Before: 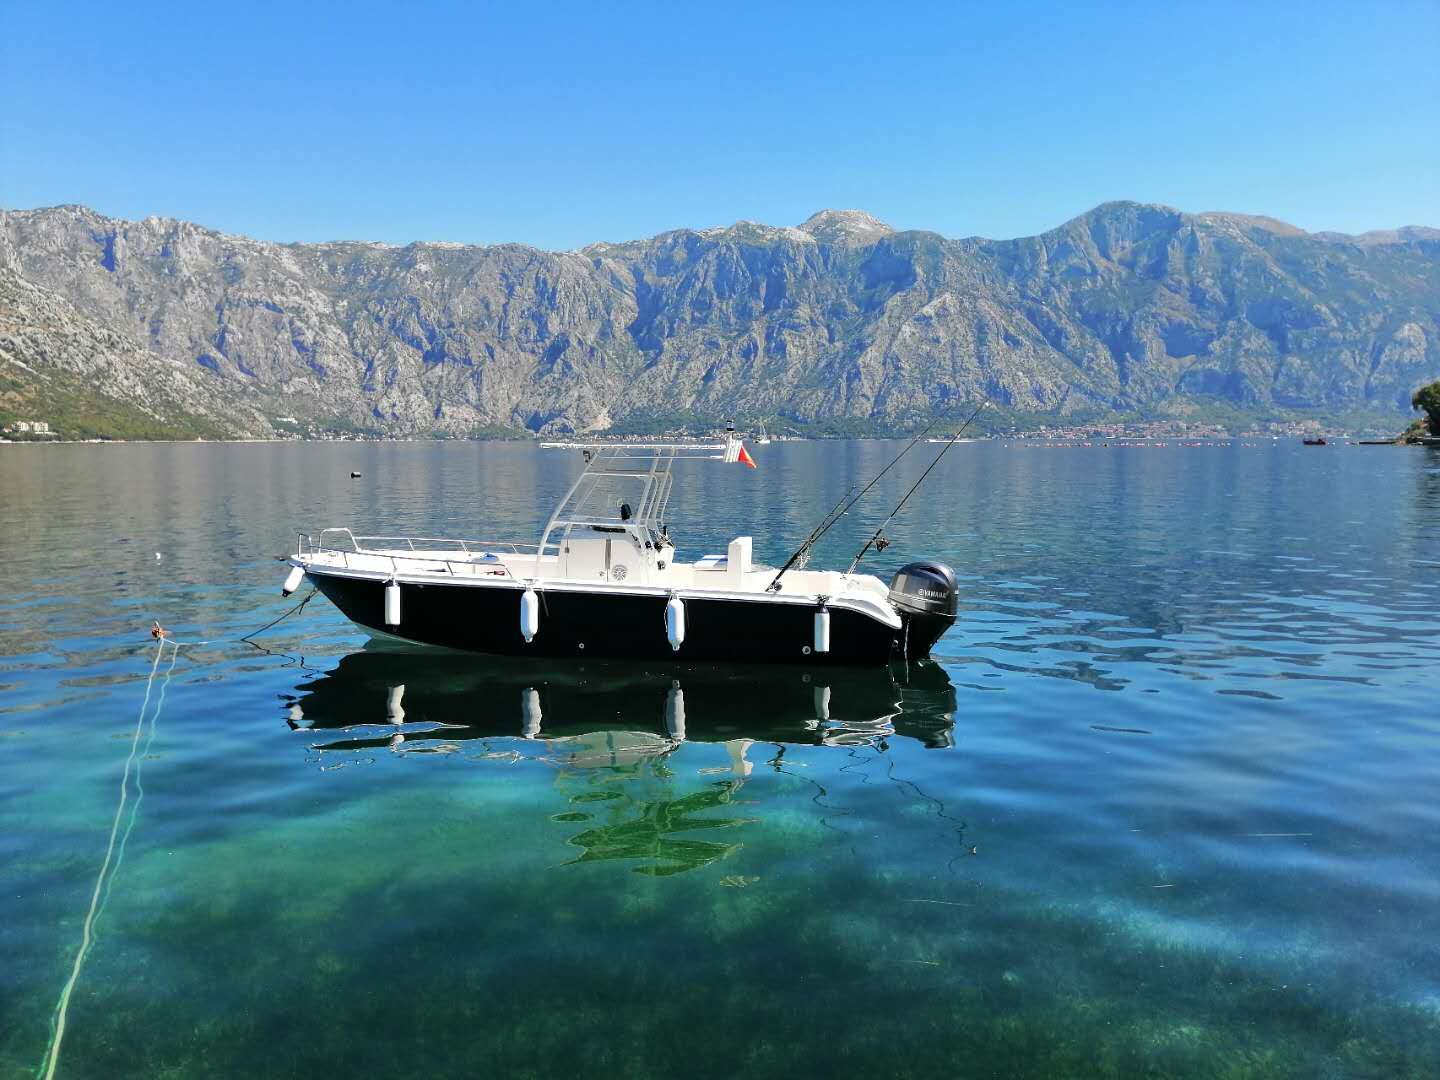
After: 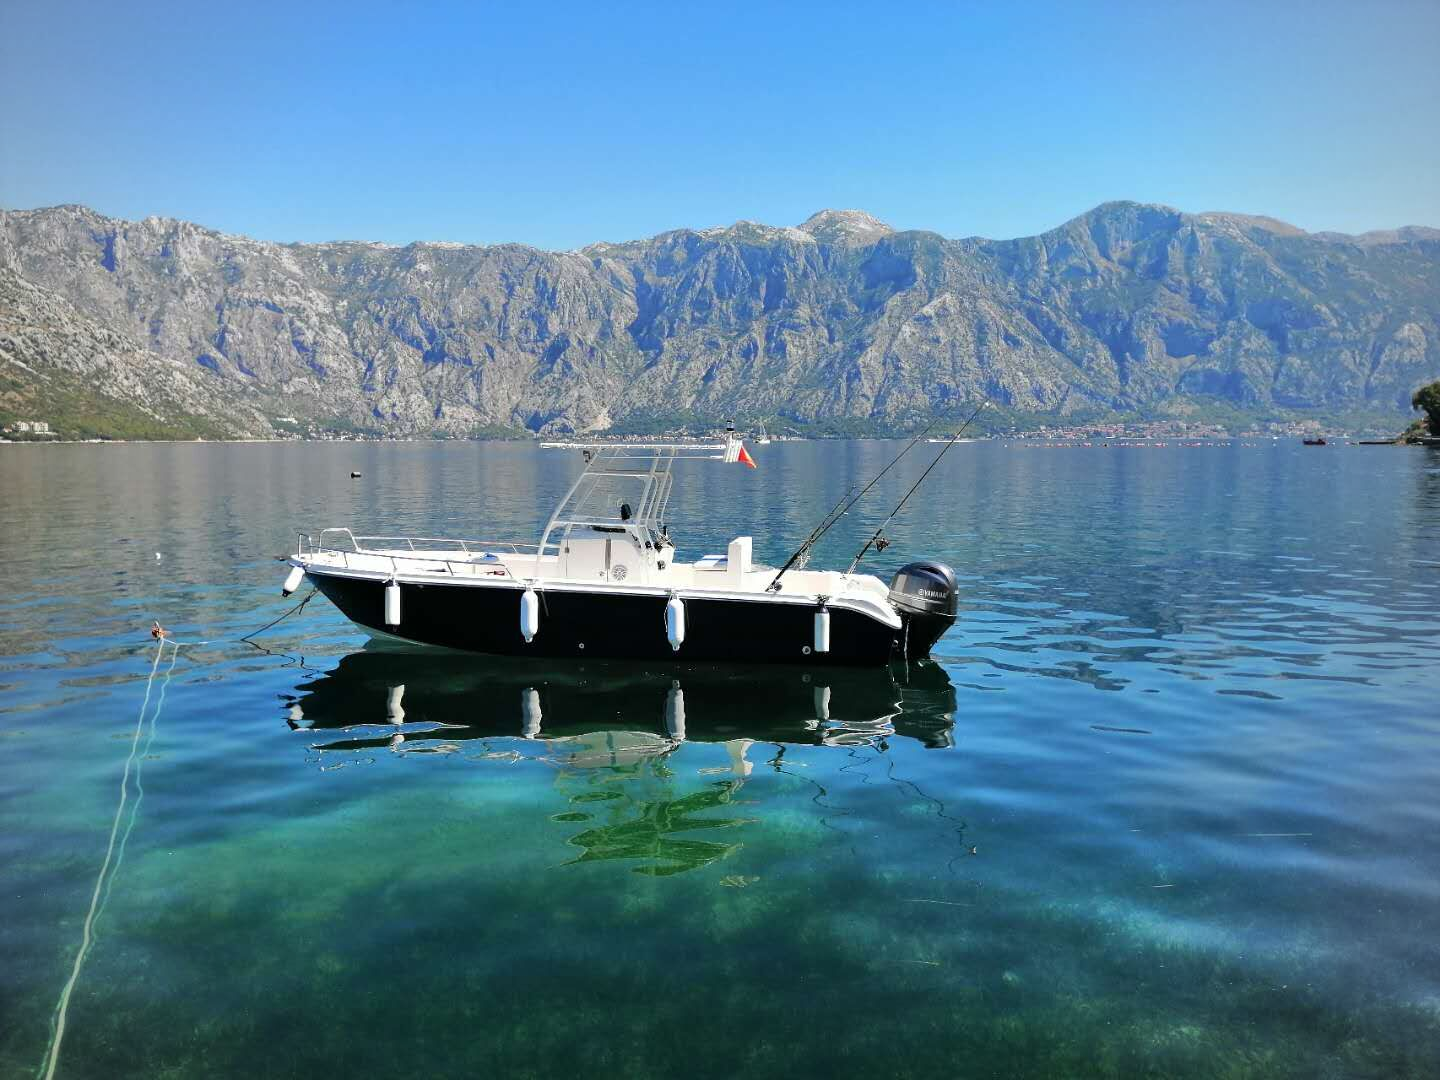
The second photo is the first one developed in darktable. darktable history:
vignetting: fall-off radius 63.95%, center (-0.014, 0)
